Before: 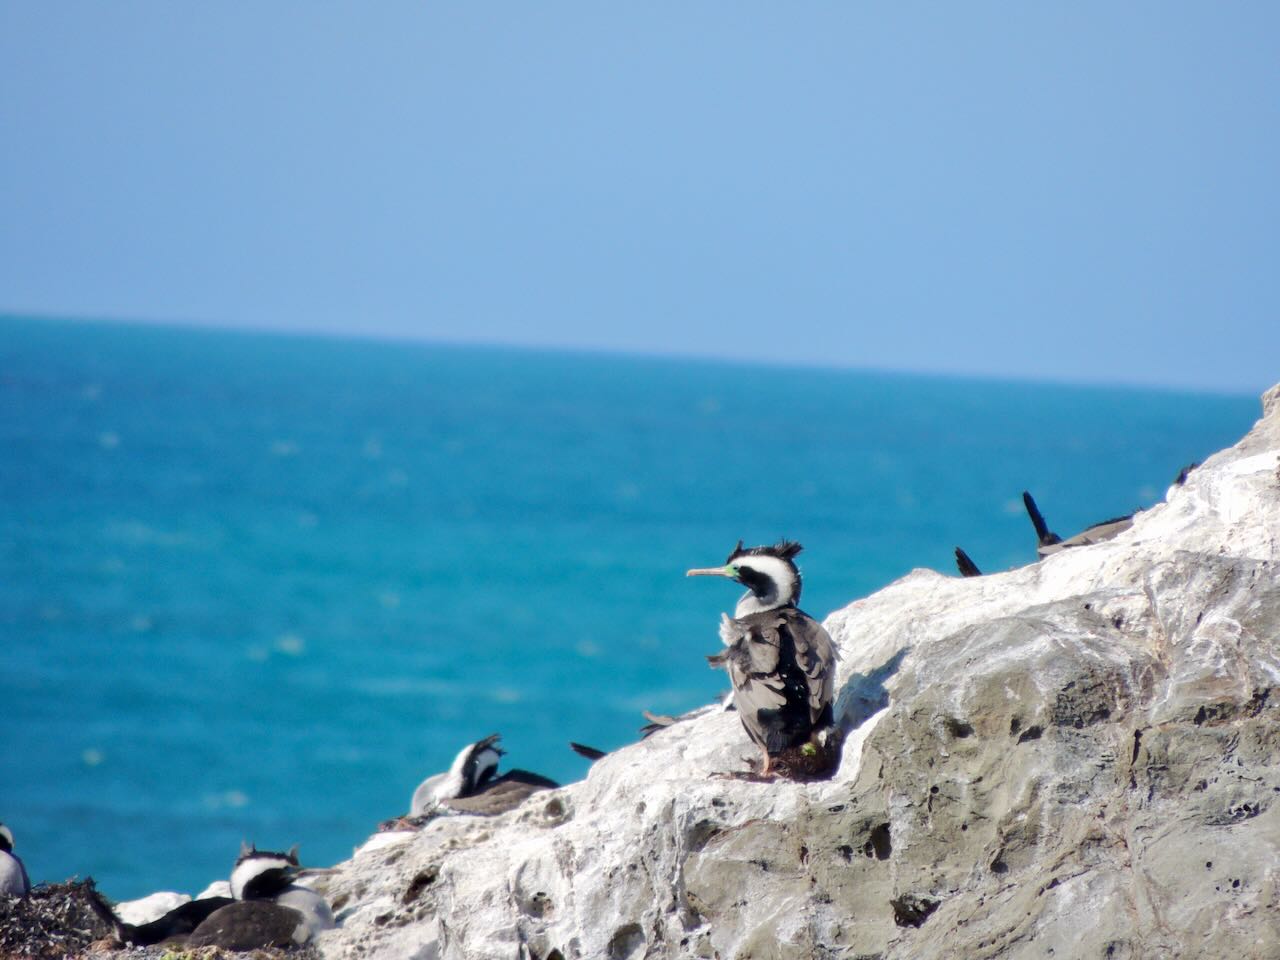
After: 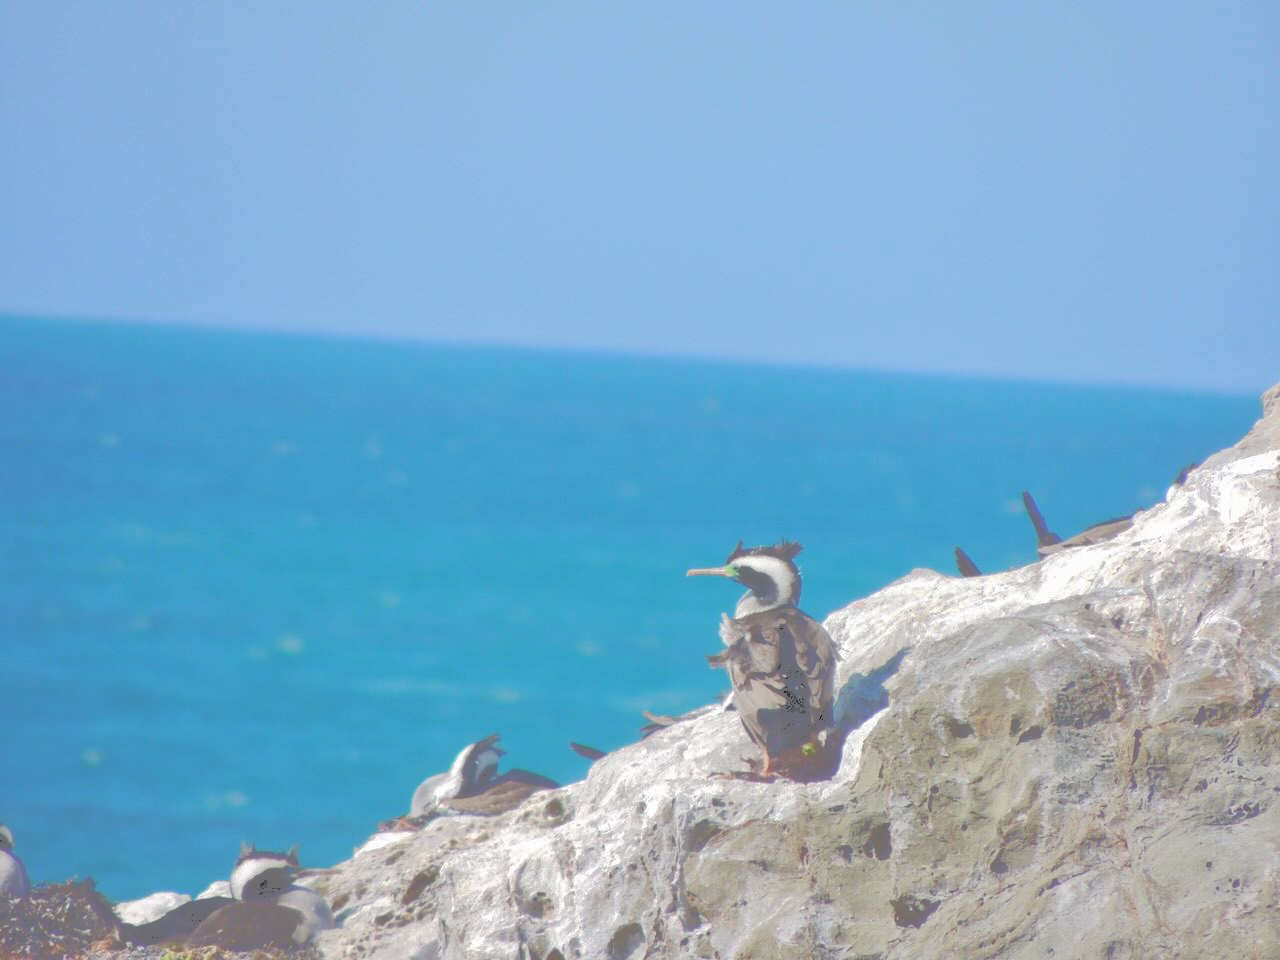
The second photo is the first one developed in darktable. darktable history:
tone curve: curves: ch0 [(0, 0) (0.003, 0.453) (0.011, 0.457) (0.025, 0.457) (0.044, 0.463) (0.069, 0.464) (0.1, 0.471) (0.136, 0.475) (0.177, 0.481) (0.224, 0.486) (0.277, 0.496) (0.335, 0.515) (0.399, 0.544) (0.468, 0.577) (0.543, 0.621) (0.623, 0.67) (0.709, 0.73) (0.801, 0.788) (0.898, 0.848) (1, 1)], color space Lab, independent channels, preserve colors none
